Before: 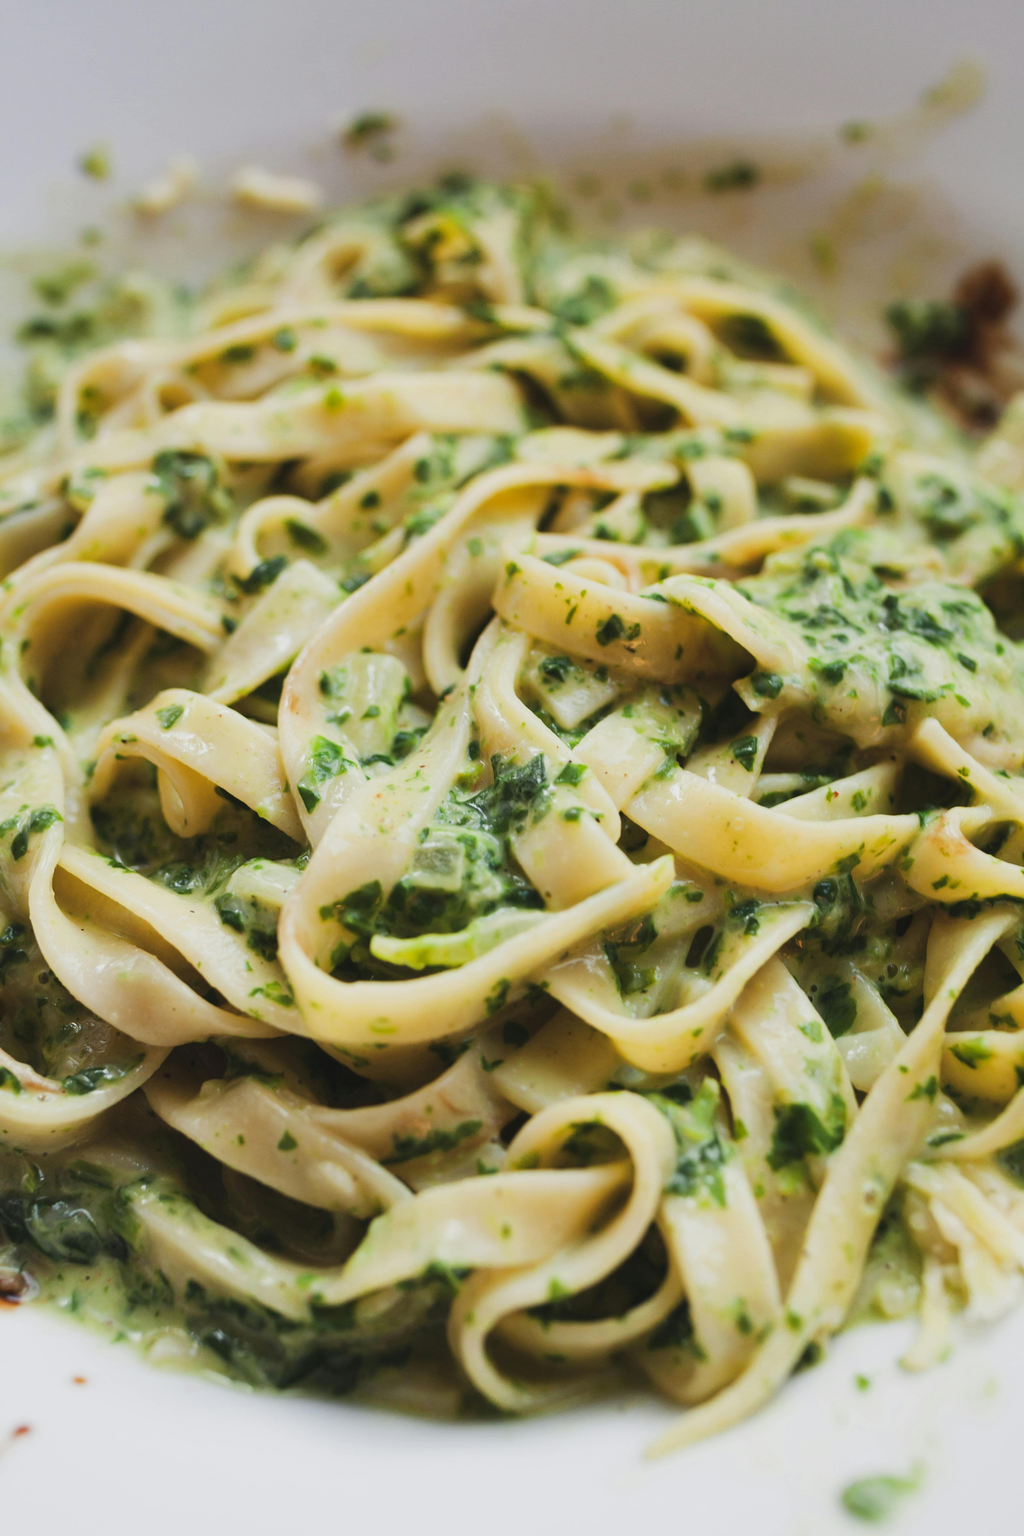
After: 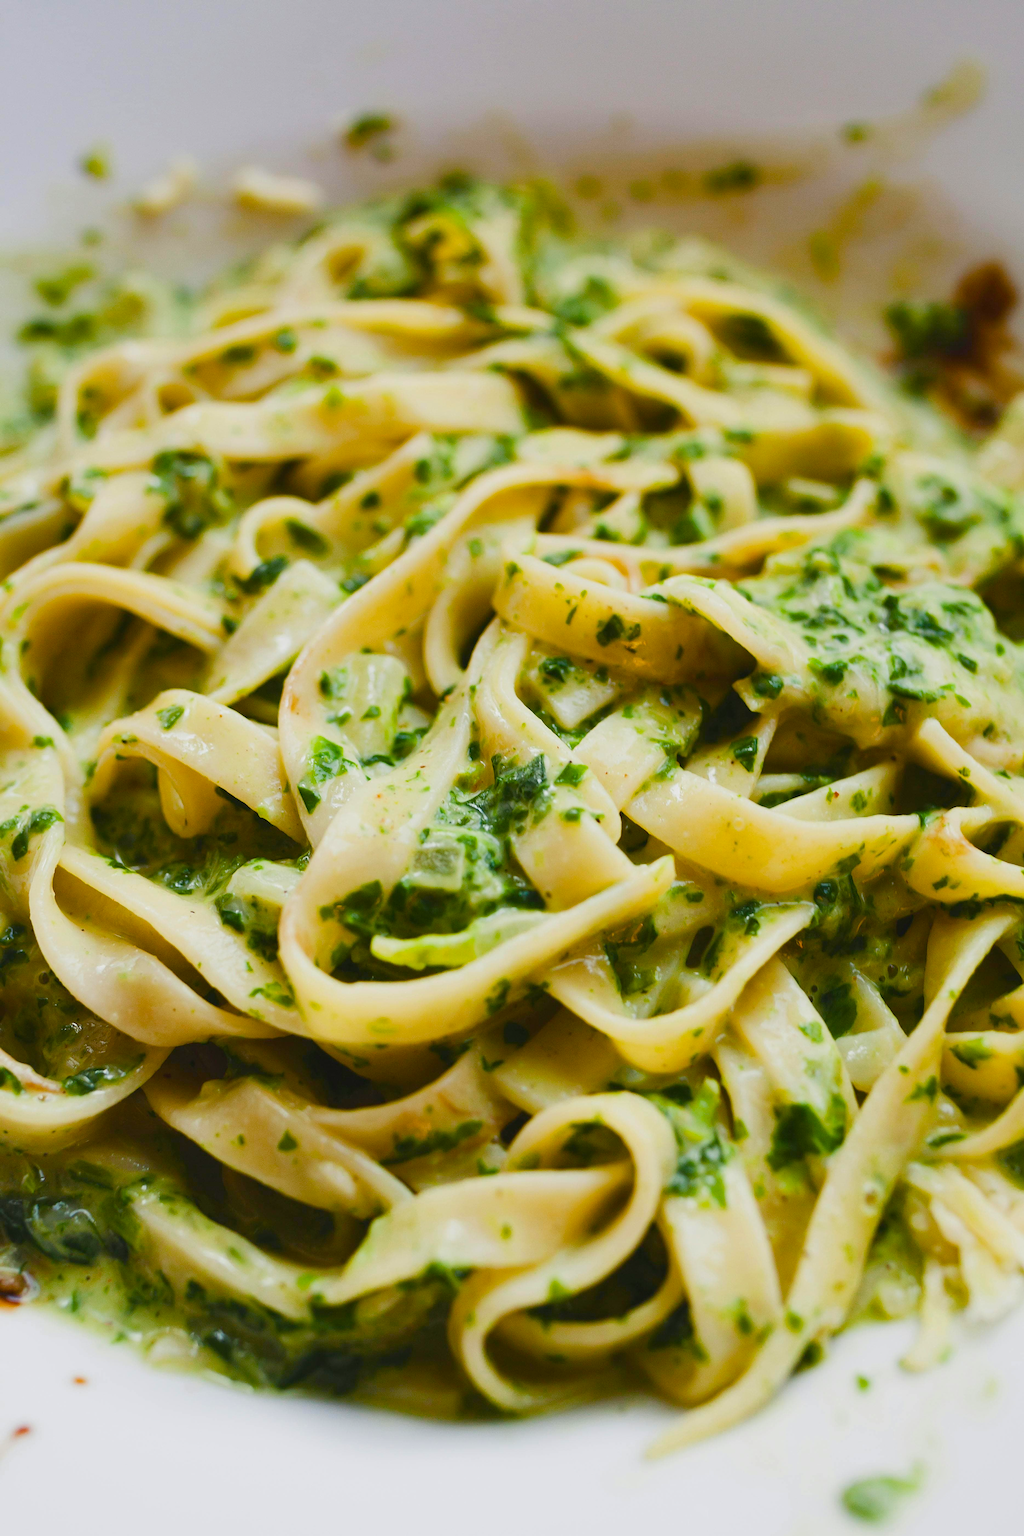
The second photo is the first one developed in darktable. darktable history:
color balance rgb: perceptual saturation grading › global saturation 20%, perceptual saturation grading › highlights -25%, perceptual saturation grading › shadows 50.52%, global vibrance 40.24%
contrast brightness saturation: saturation -0.05
sharpen: on, module defaults
